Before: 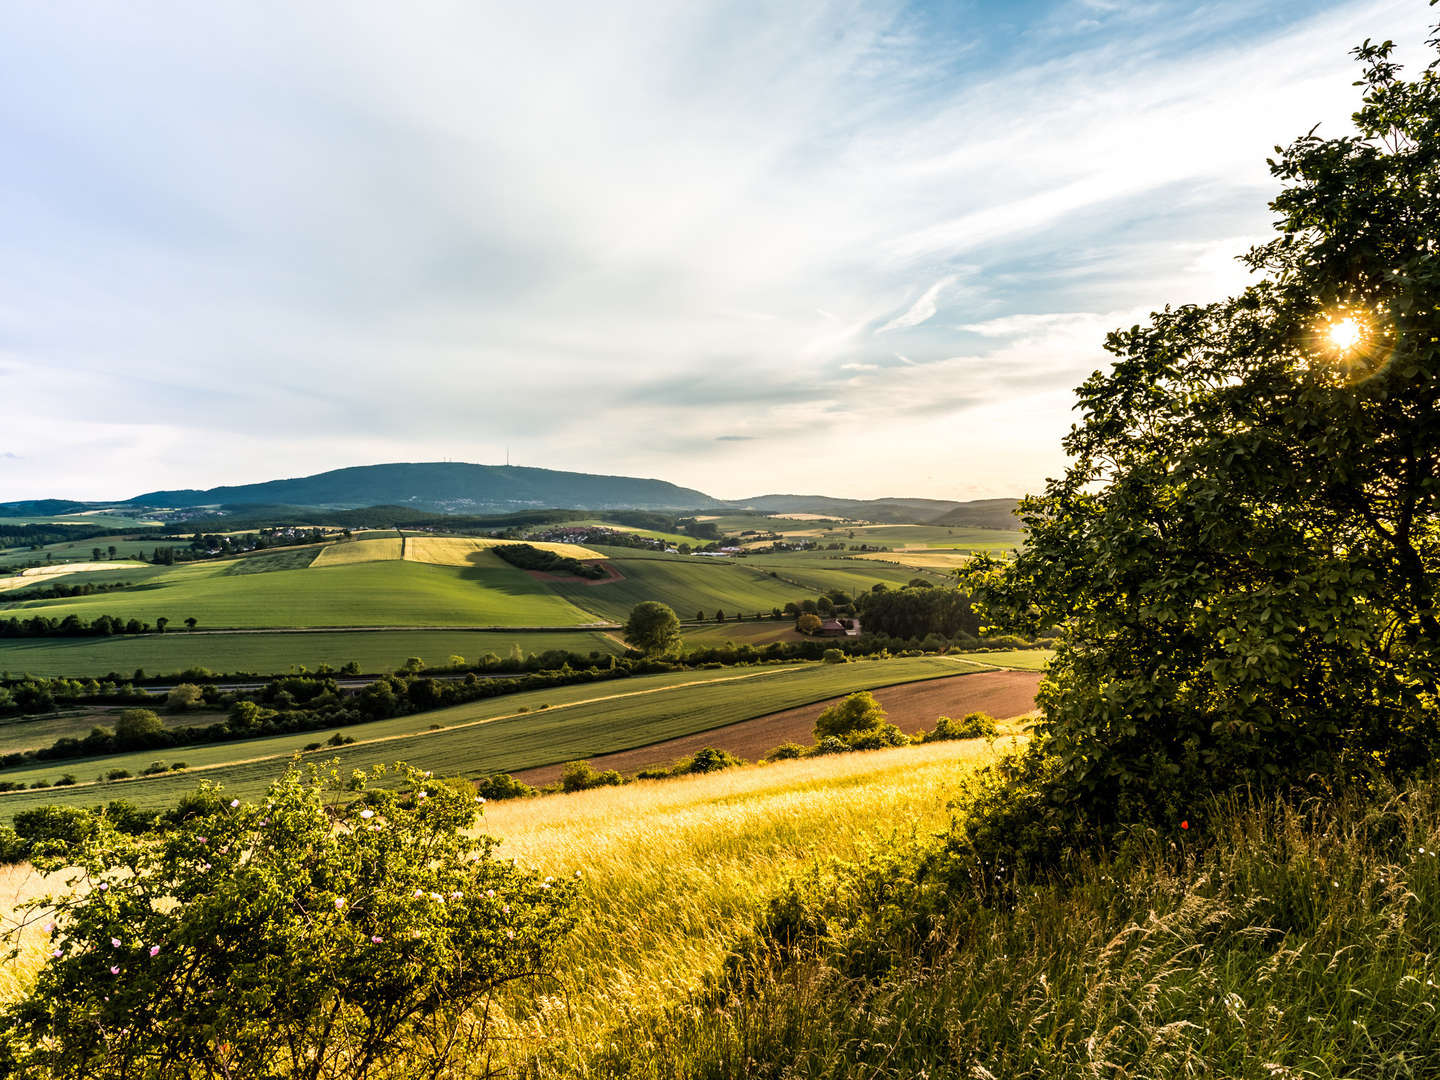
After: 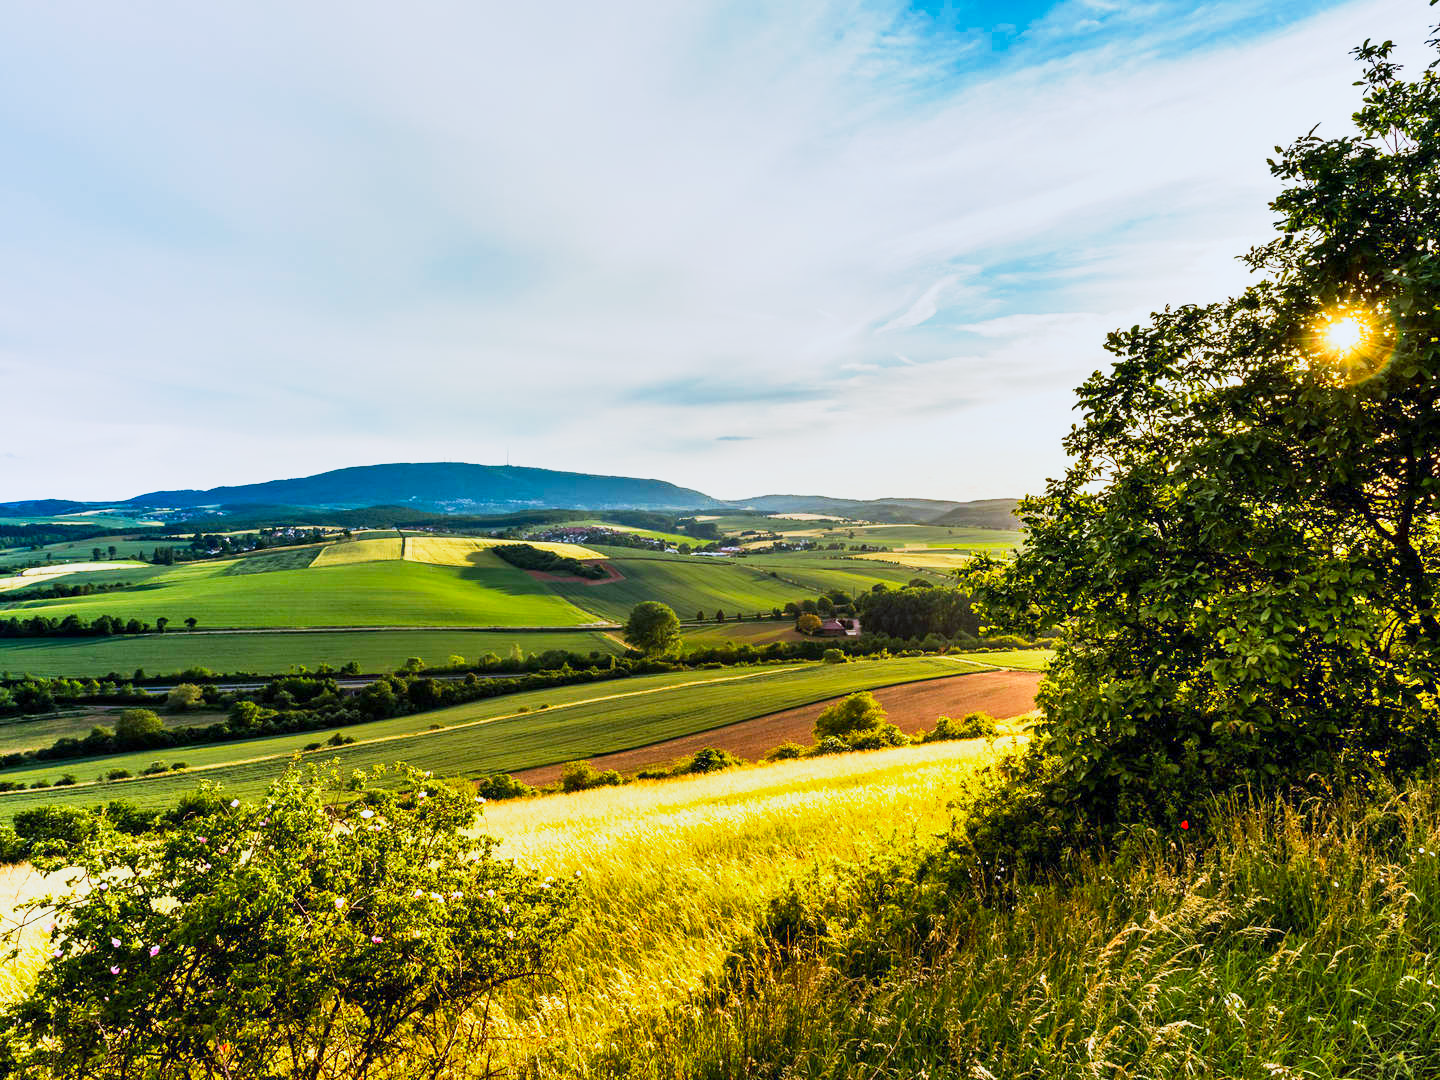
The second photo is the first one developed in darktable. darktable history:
contrast brightness saturation: saturation 0.514
shadows and highlights: soften with gaussian
base curve: curves: ch0 [(0, 0) (0.088, 0.125) (0.176, 0.251) (0.354, 0.501) (0.613, 0.749) (1, 0.877)], preserve colors none
color calibration: x 0.37, y 0.378, temperature 4288.66 K, gamut compression 1.74
